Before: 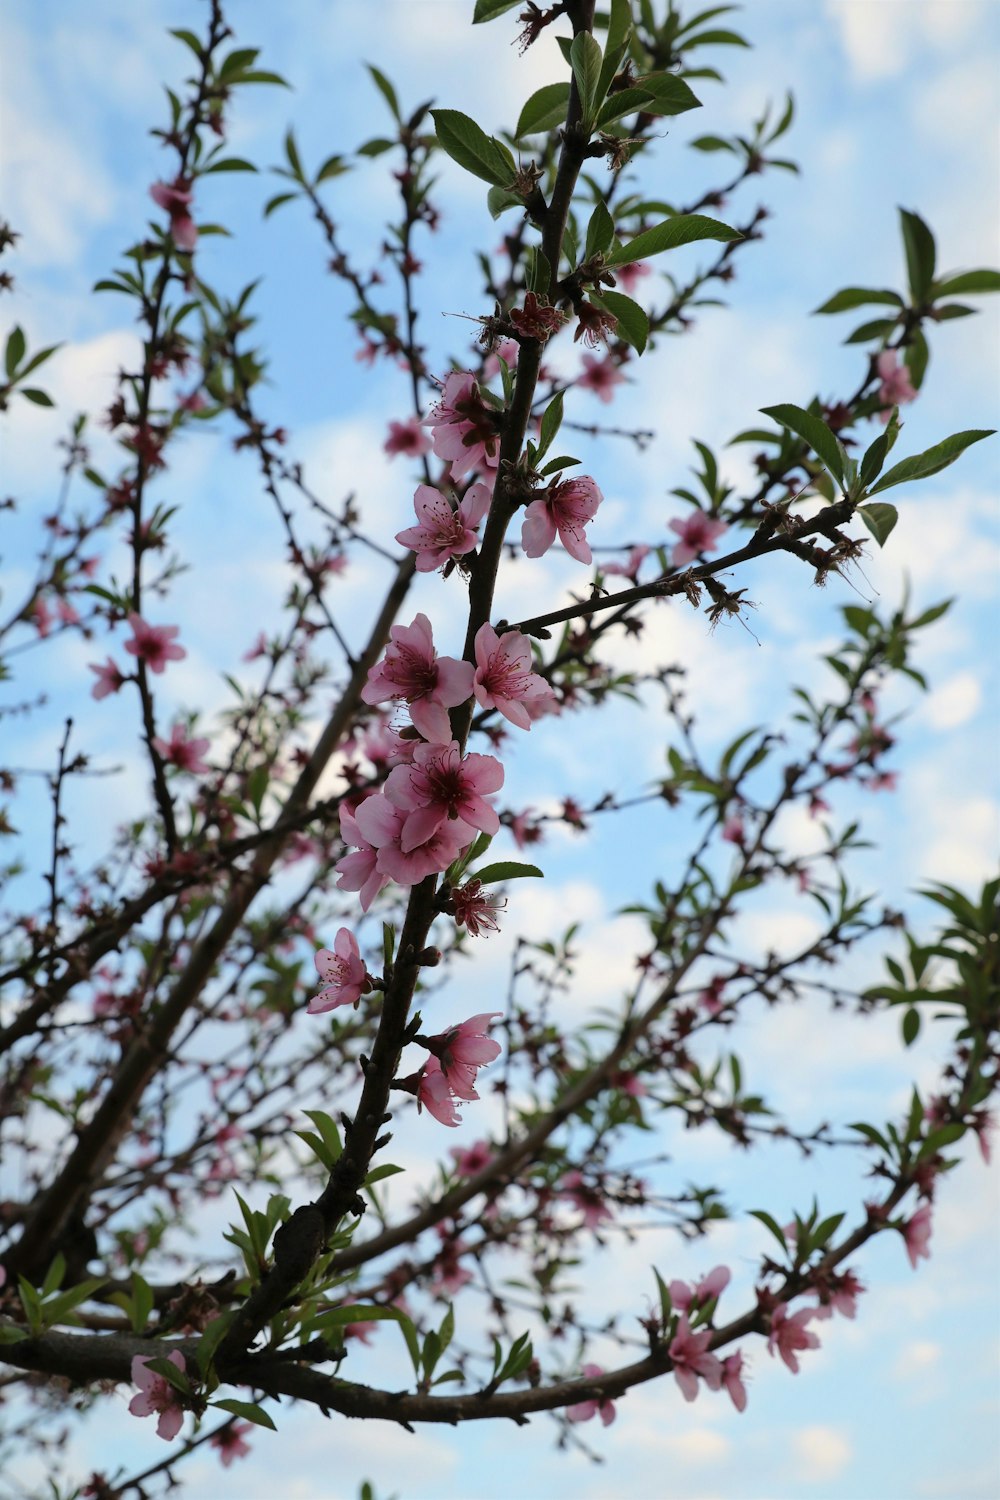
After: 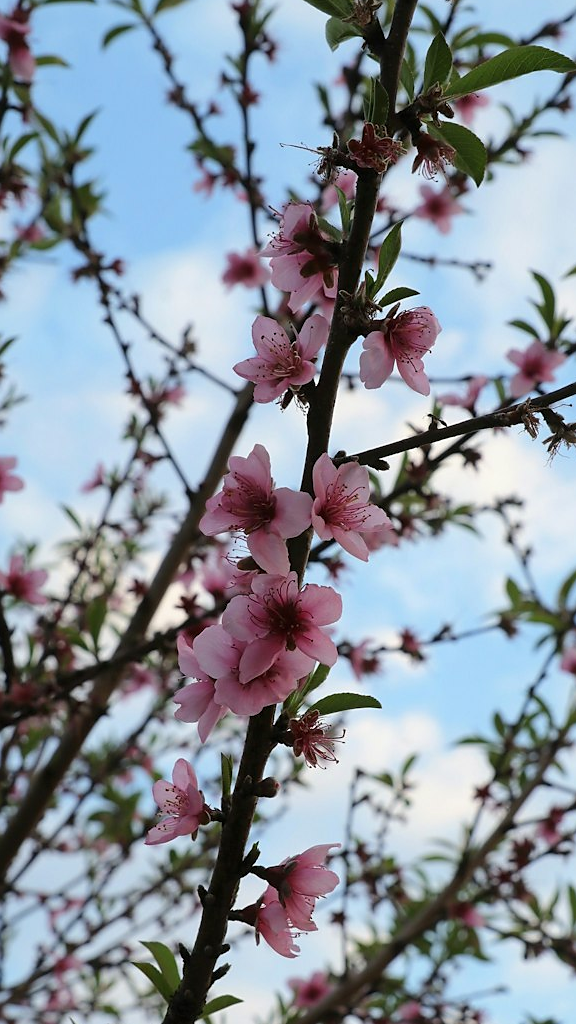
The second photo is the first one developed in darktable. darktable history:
crop: left 16.209%, top 11.319%, right 26.179%, bottom 20.385%
sharpen: radius 1.497, amount 0.413, threshold 1.558
